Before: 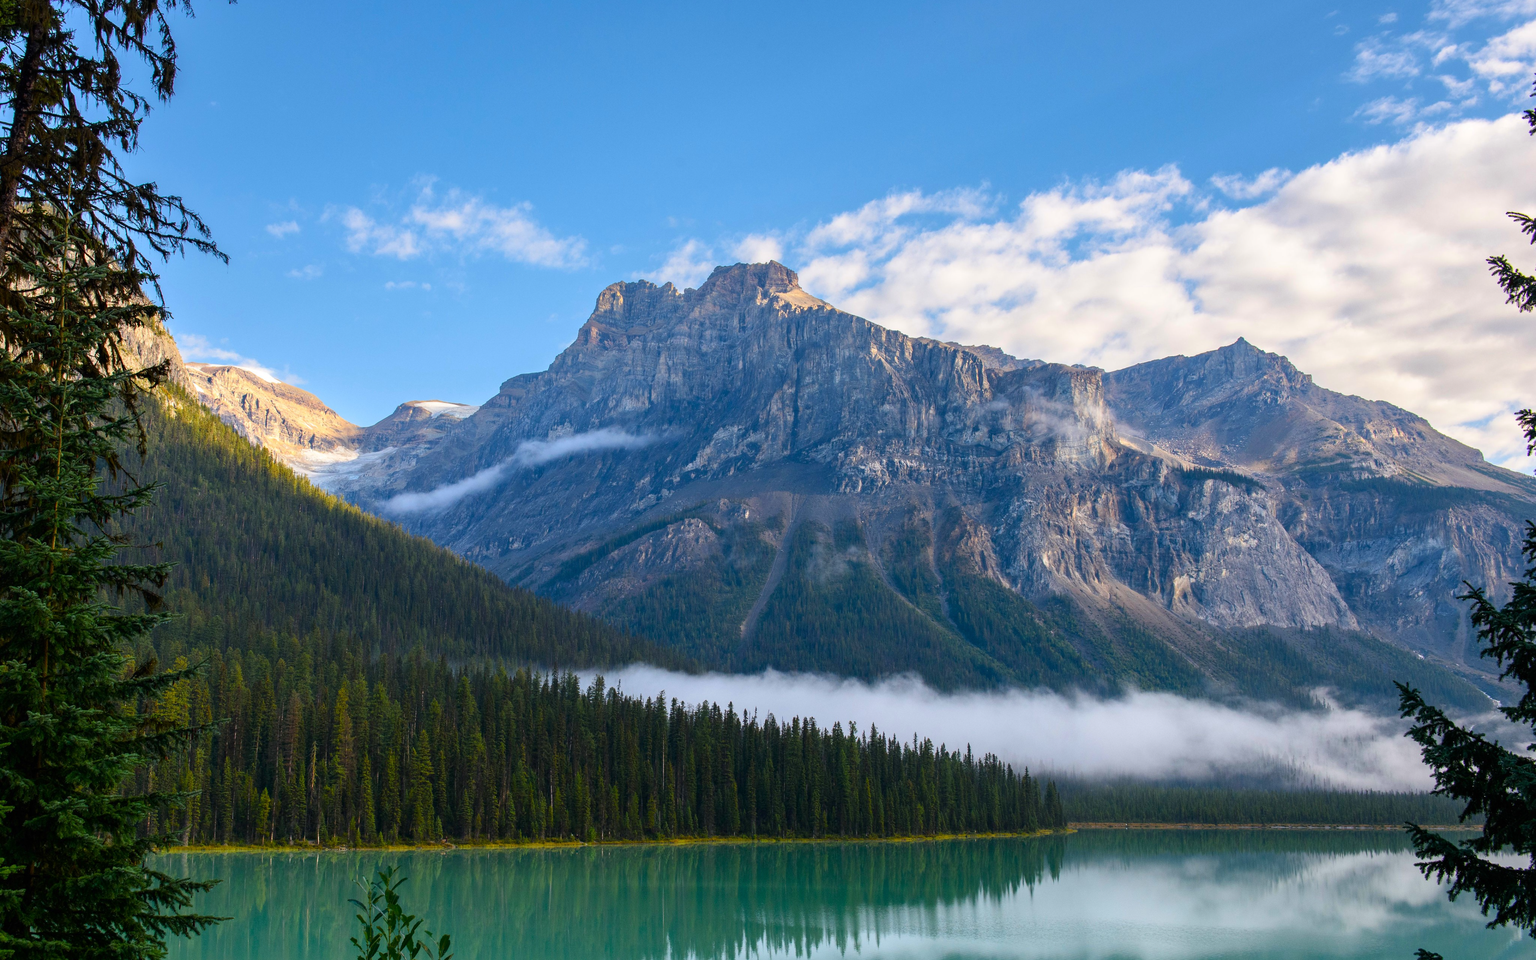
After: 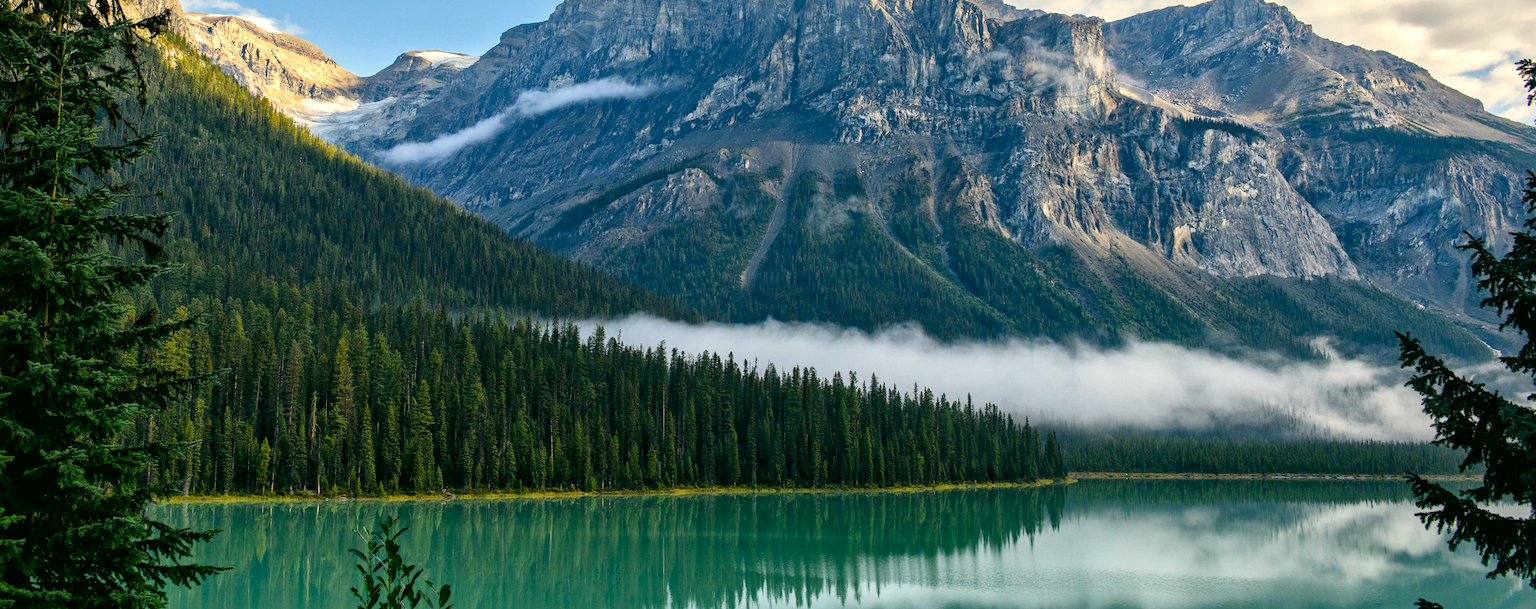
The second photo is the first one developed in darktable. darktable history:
color correction: highlights a* -0.506, highlights b* 9.44, shadows a* -8.99, shadows b* 1.37
local contrast: mode bilateral grid, contrast 19, coarseness 50, detail 171%, midtone range 0.2
contrast brightness saturation: saturation -0.045
crop and rotate: top 36.511%
